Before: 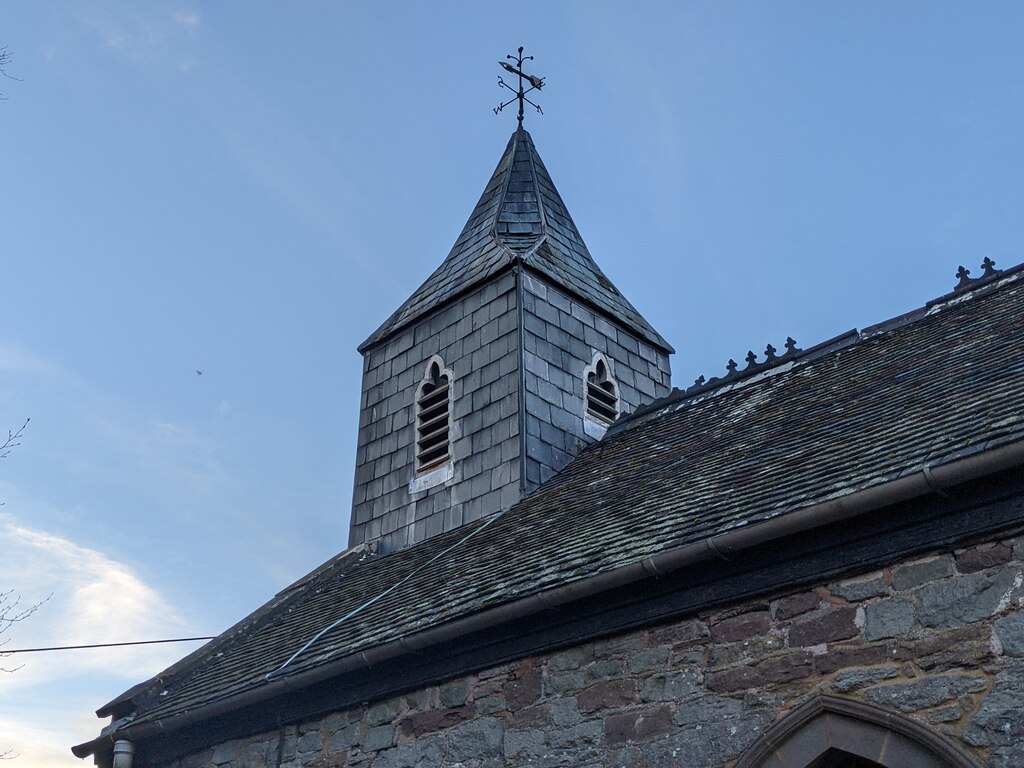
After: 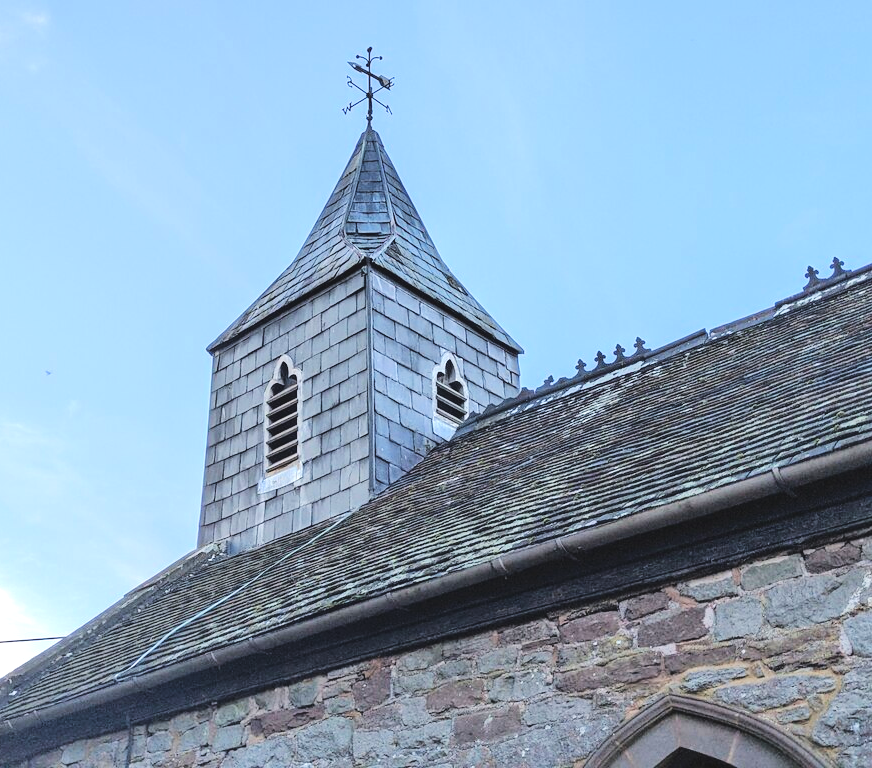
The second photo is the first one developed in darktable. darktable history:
tone equalizer: -7 EV 0.154 EV, -6 EV 0.585 EV, -5 EV 1.17 EV, -4 EV 1.29 EV, -3 EV 1.12 EV, -2 EV 0.6 EV, -1 EV 0.161 EV, edges refinement/feathering 500, mask exposure compensation -1.57 EV, preserve details no
exposure: black level correction -0.005, exposure 0.617 EV, compensate exposure bias true, compensate highlight preservation false
crop and rotate: left 14.756%
